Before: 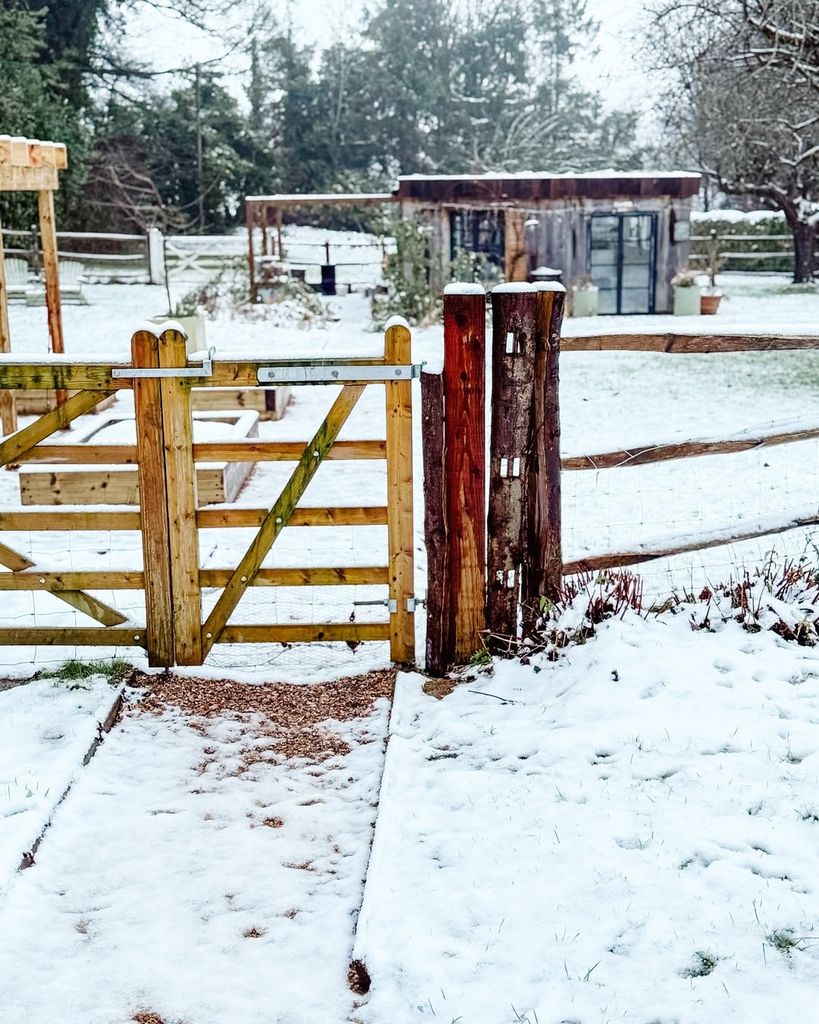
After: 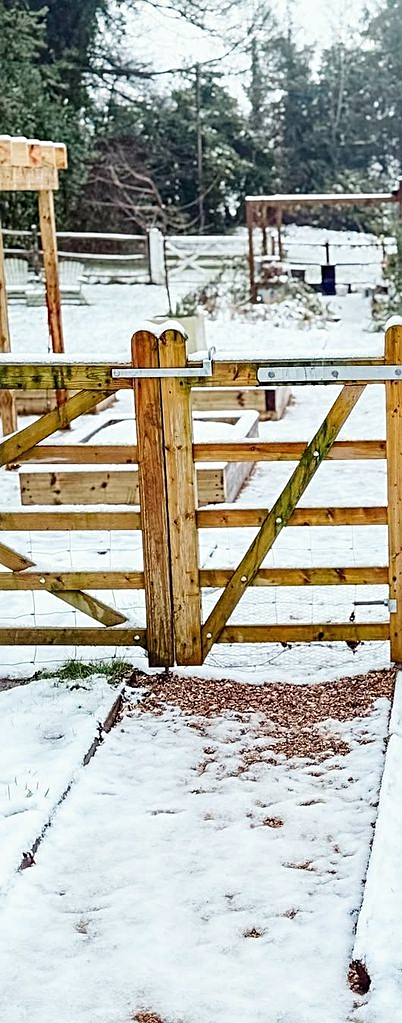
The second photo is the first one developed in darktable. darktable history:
white balance: red 1.009, blue 0.985
sharpen: on, module defaults
crop and rotate: left 0%, top 0%, right 50.845%
shadows and highlights: shadows 62.66, white point adjustment 0.37, highlights -34.44, compress 83.82%
